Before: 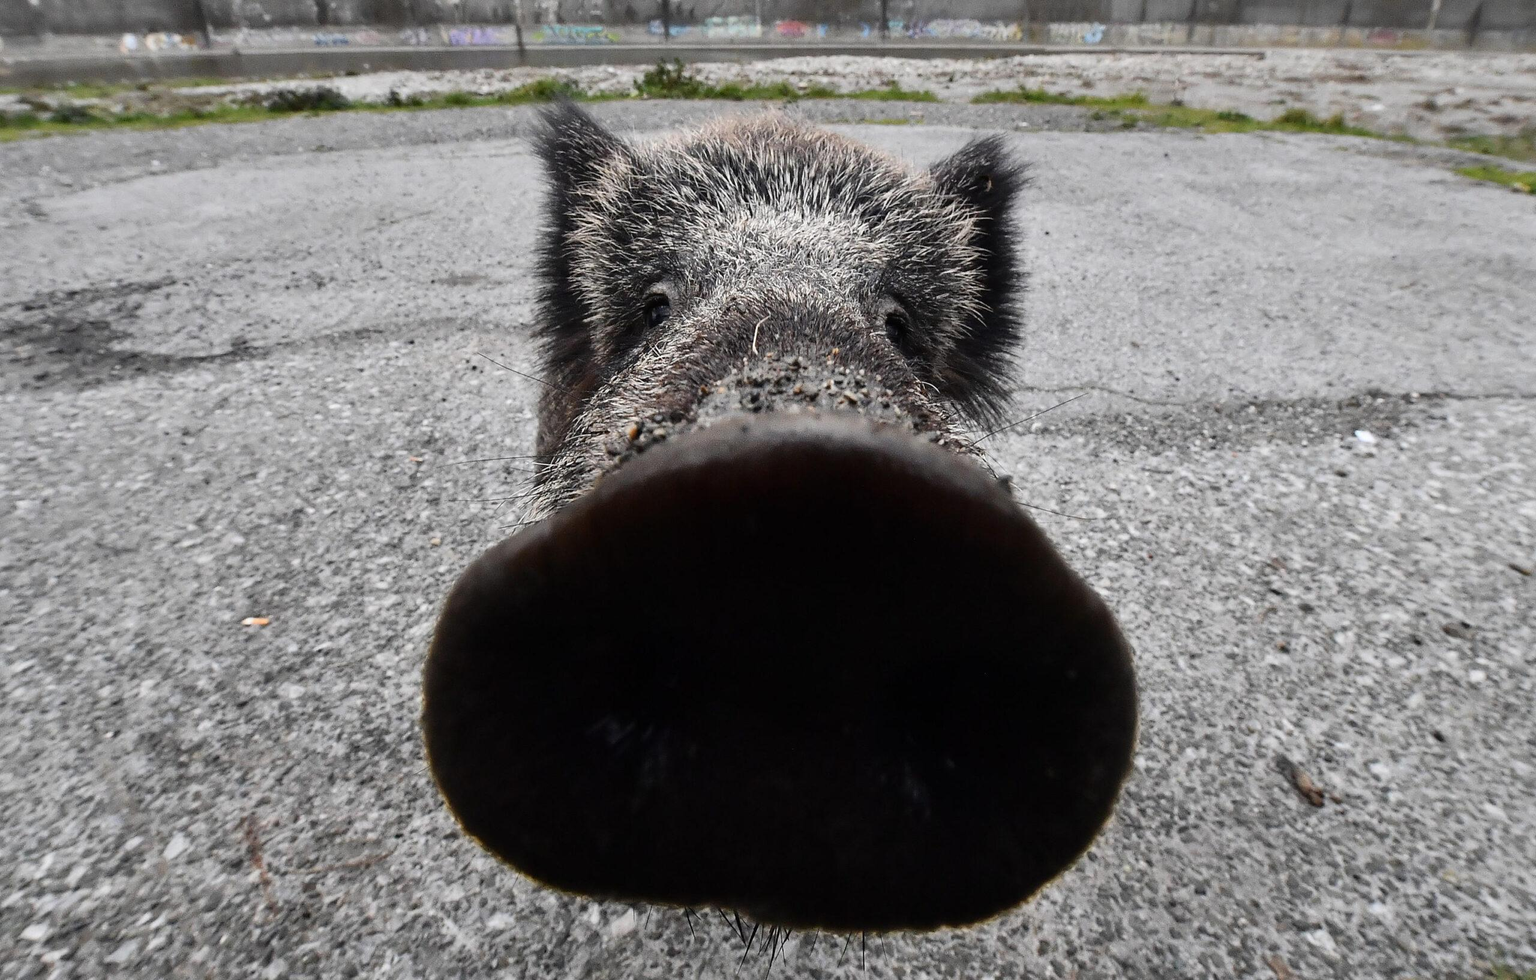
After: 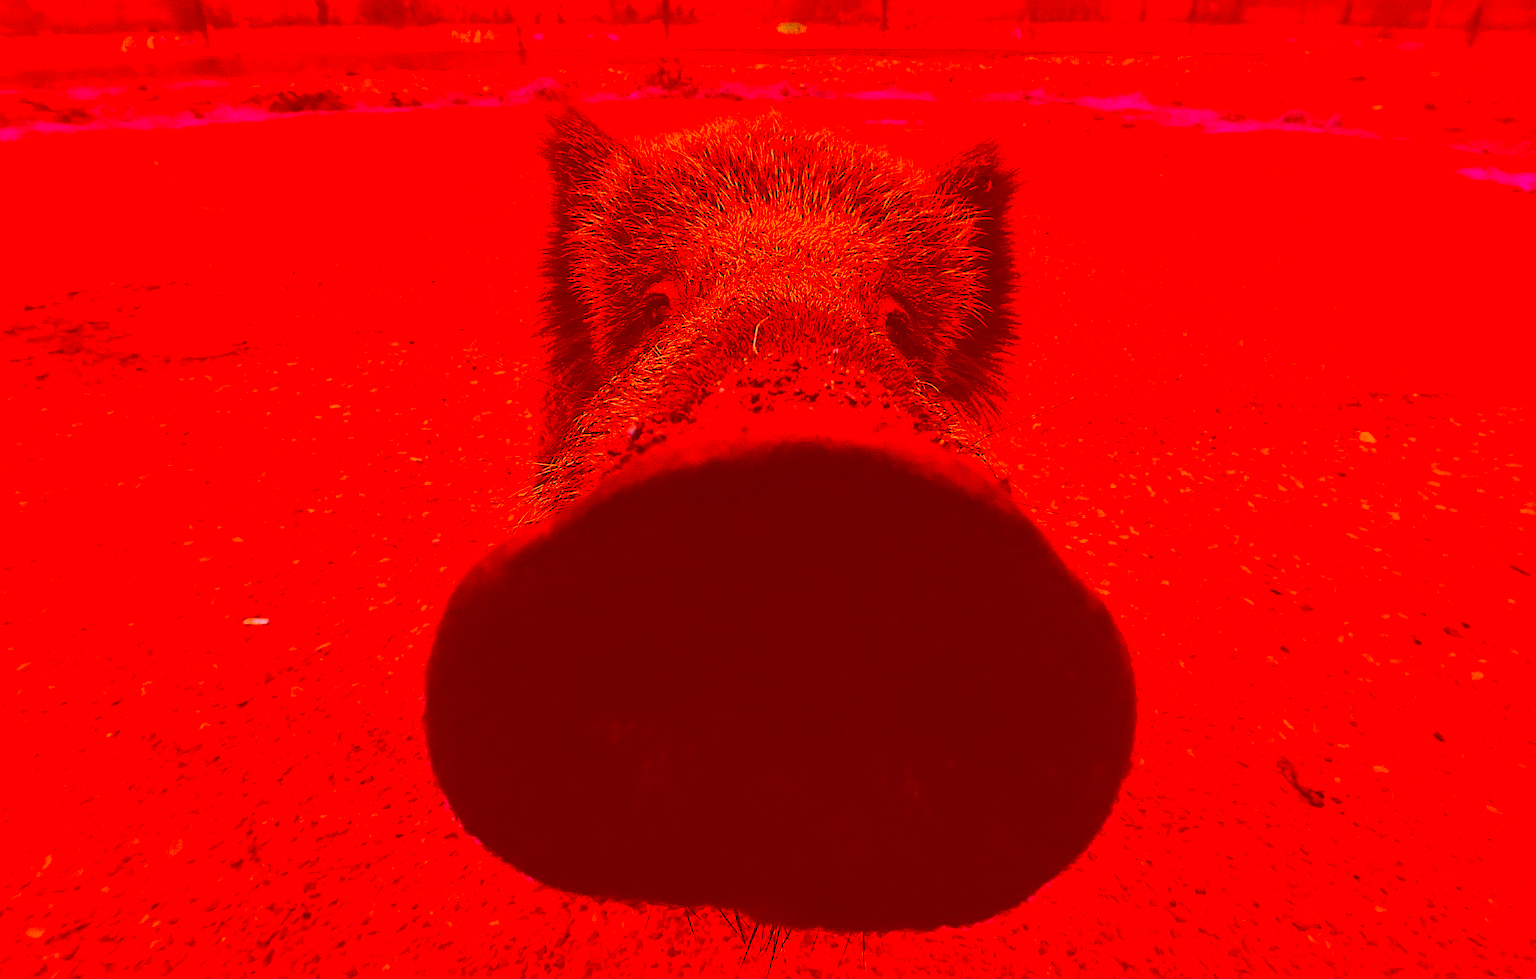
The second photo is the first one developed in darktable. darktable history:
sharpen: on, module defaults
color correction: highlights a* -38.89, highlights b* -39.28, shadows a* -39.43, shadows b* -39.57, saturation -2.95
